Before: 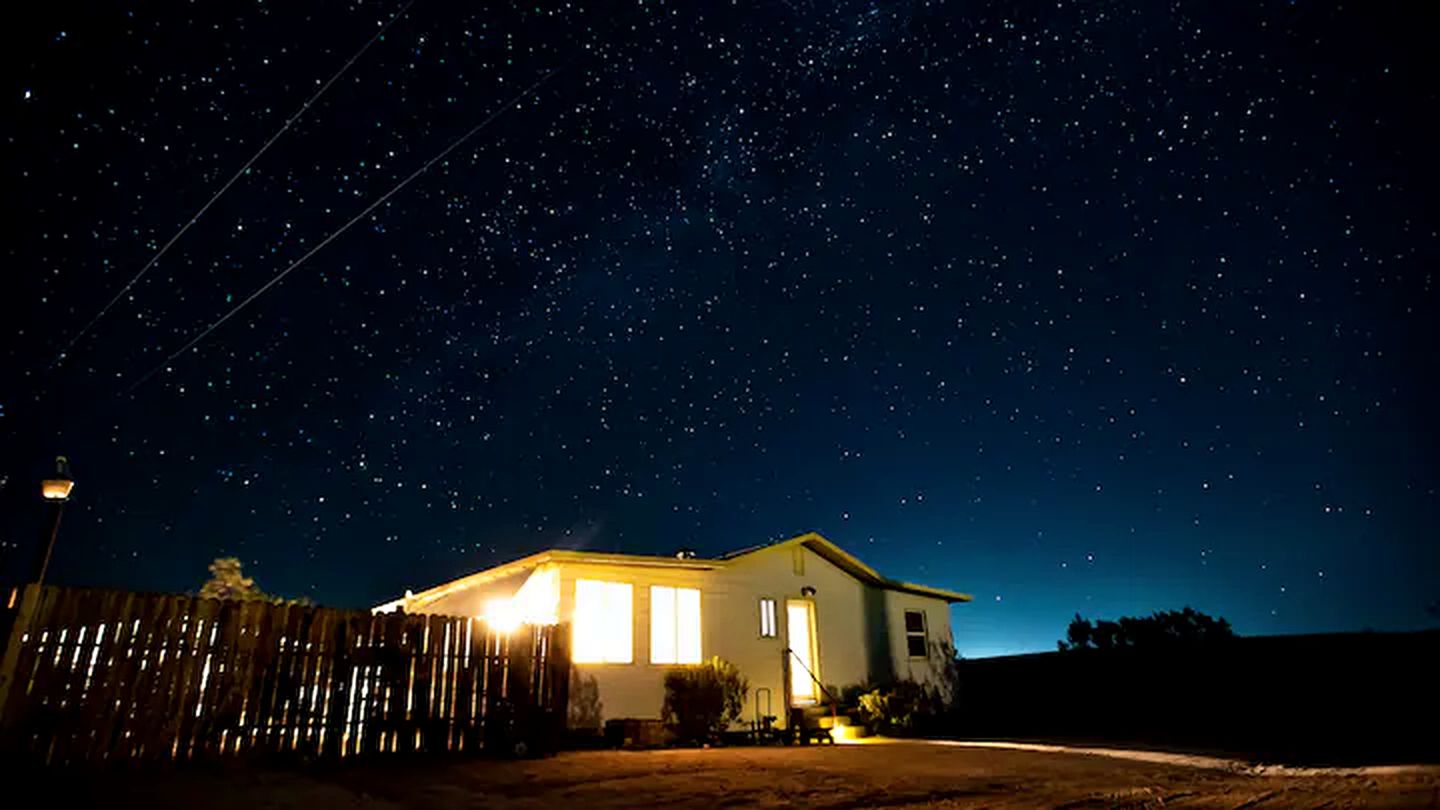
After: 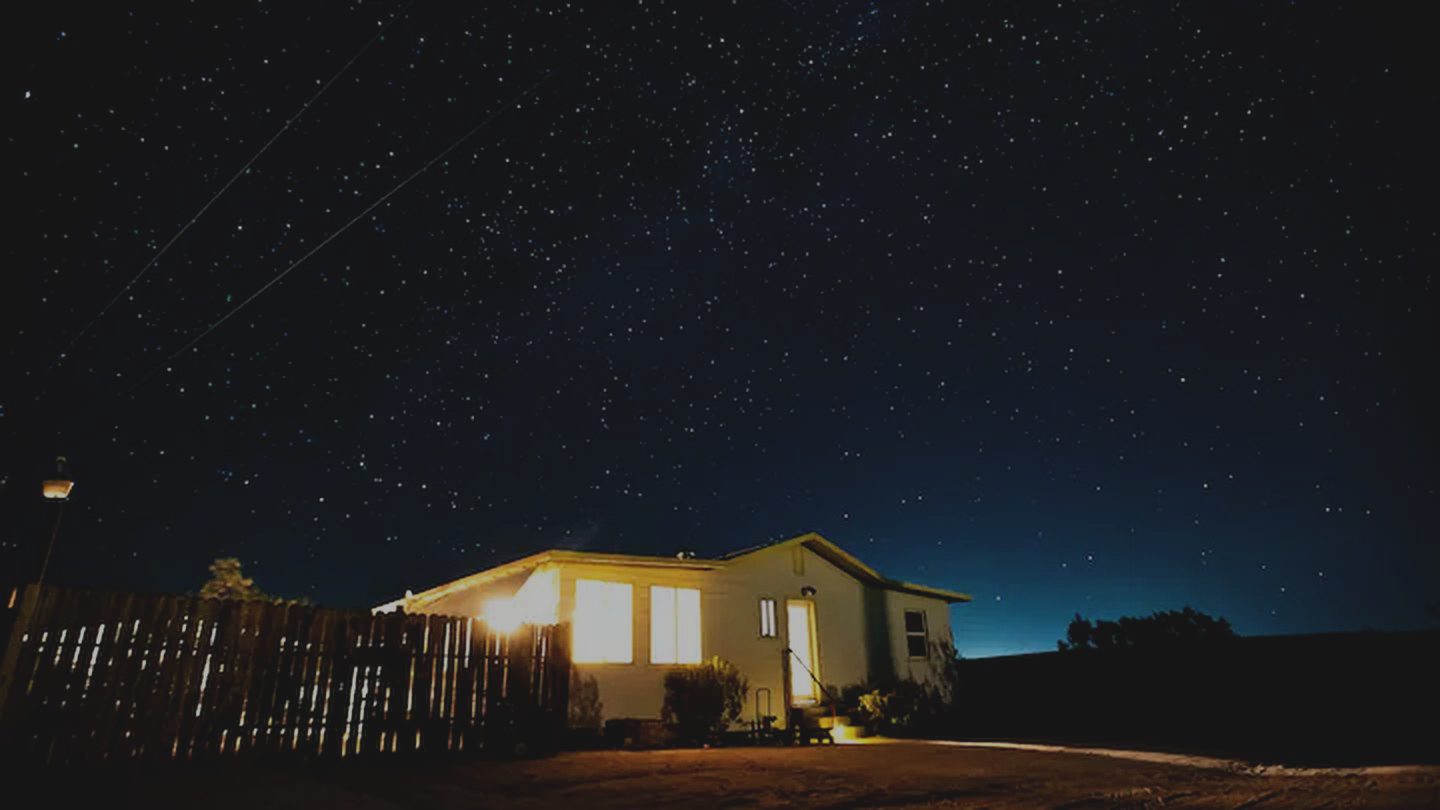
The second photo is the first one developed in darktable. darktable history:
exposure: black level correction -0.016, exposure -1.102 EV, compensate highlight preservation false
